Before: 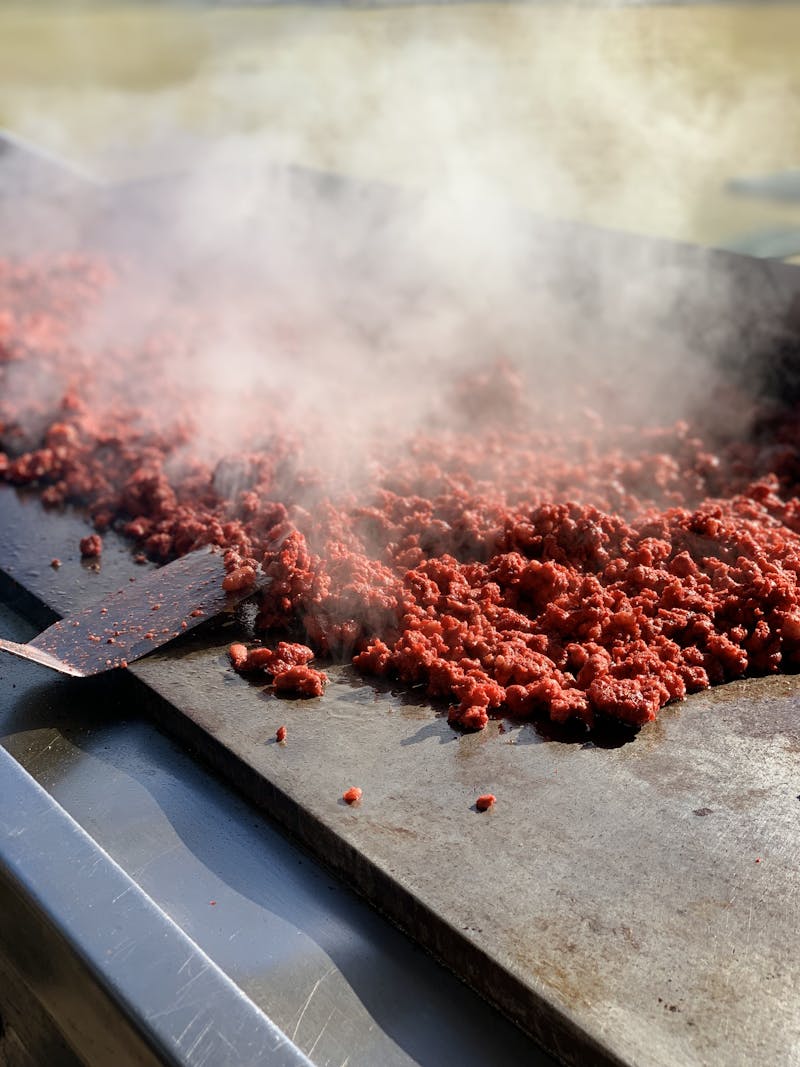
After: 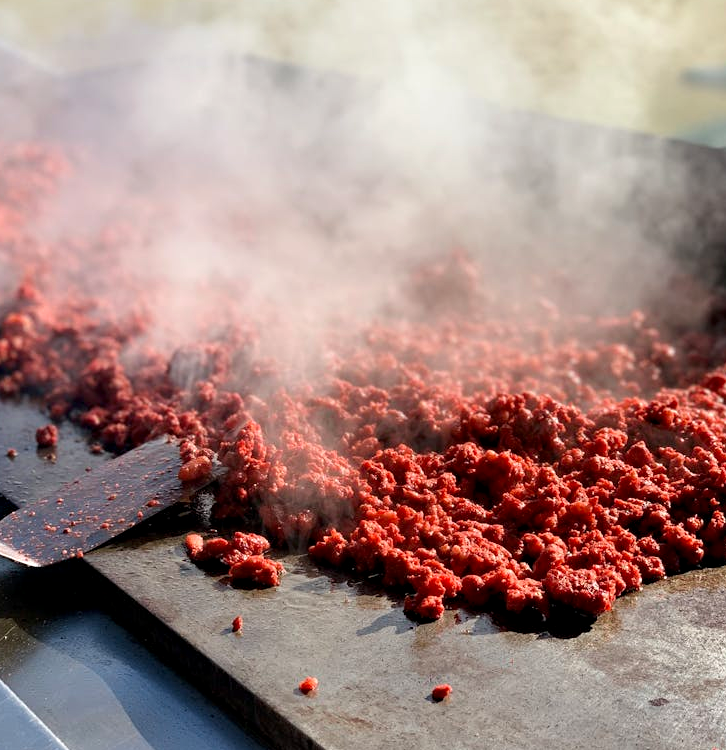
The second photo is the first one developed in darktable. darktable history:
contrast equalizer: octaves 7, y [[0.6 ×6], [0.55 ×6], [0 ×6], [0 ×6], [0 ×6]], mix 0.29
crop: left 5.596%, top 10.314%, right 3.534%, bottom 19.395%
